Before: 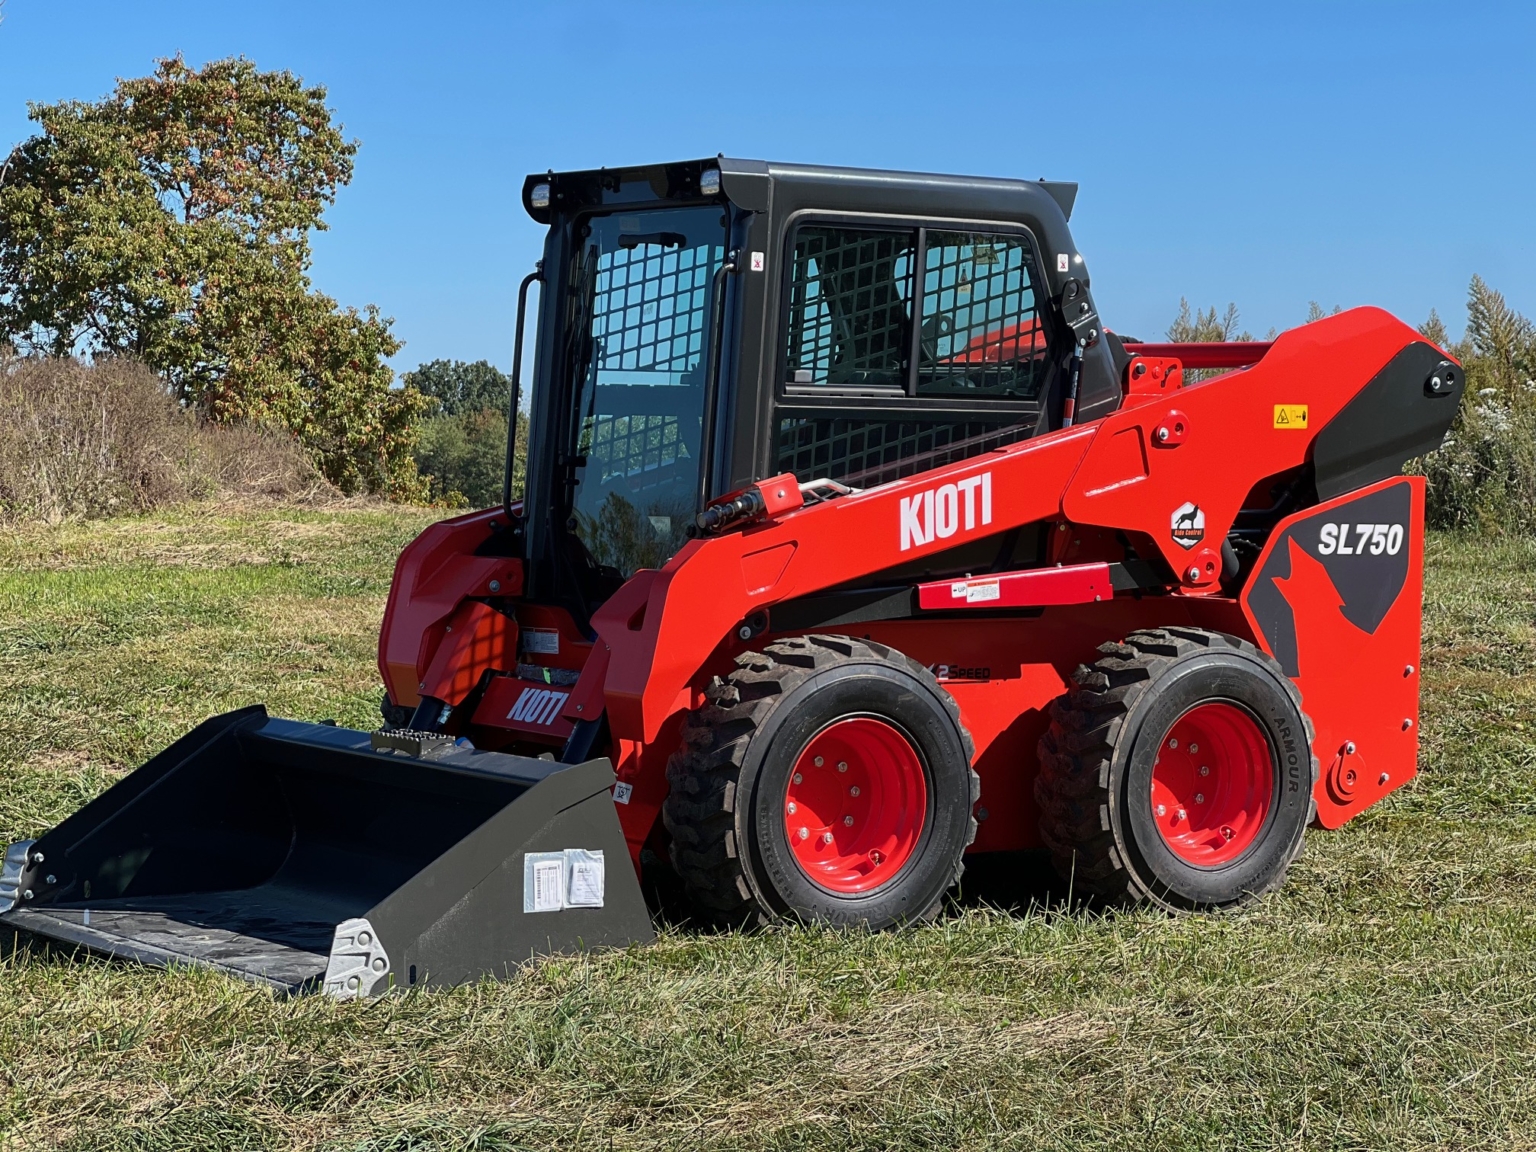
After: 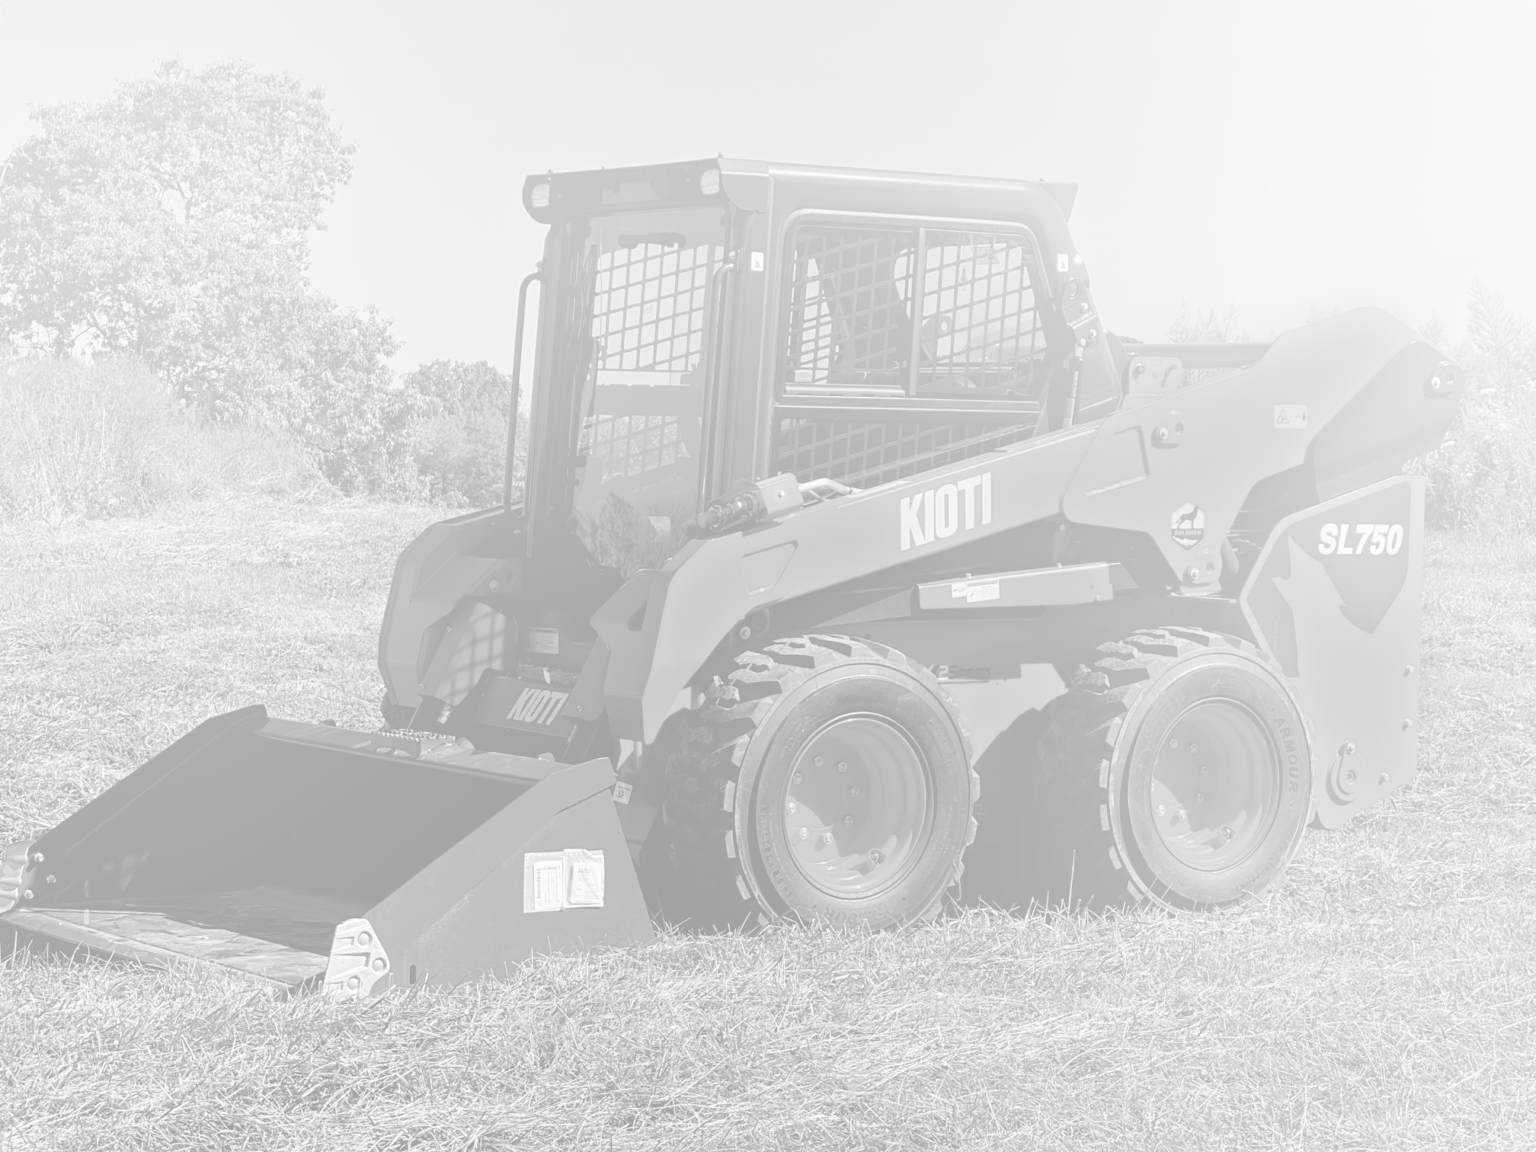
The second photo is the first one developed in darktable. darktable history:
exposure: black level correction 0.001, exposure 0.14 EV, compensate highlight preservation false
monochrome: on, module defaults
bloom: size 85%, threshold 5%, strength 85%
